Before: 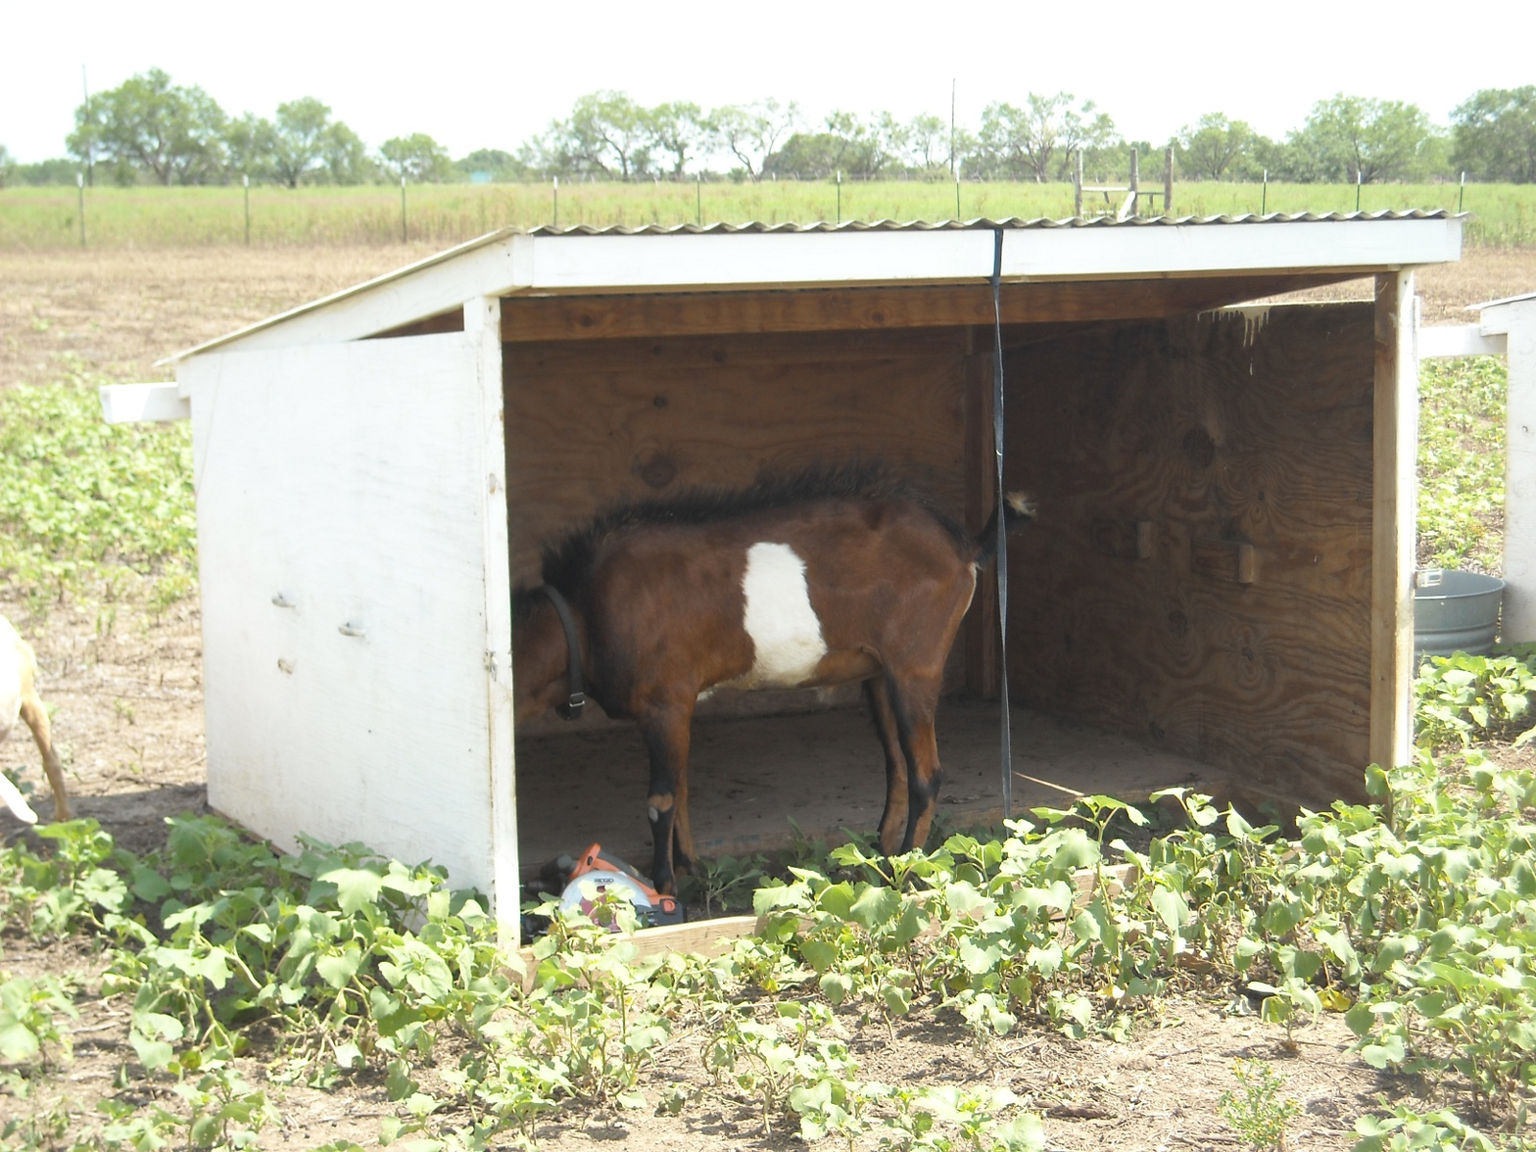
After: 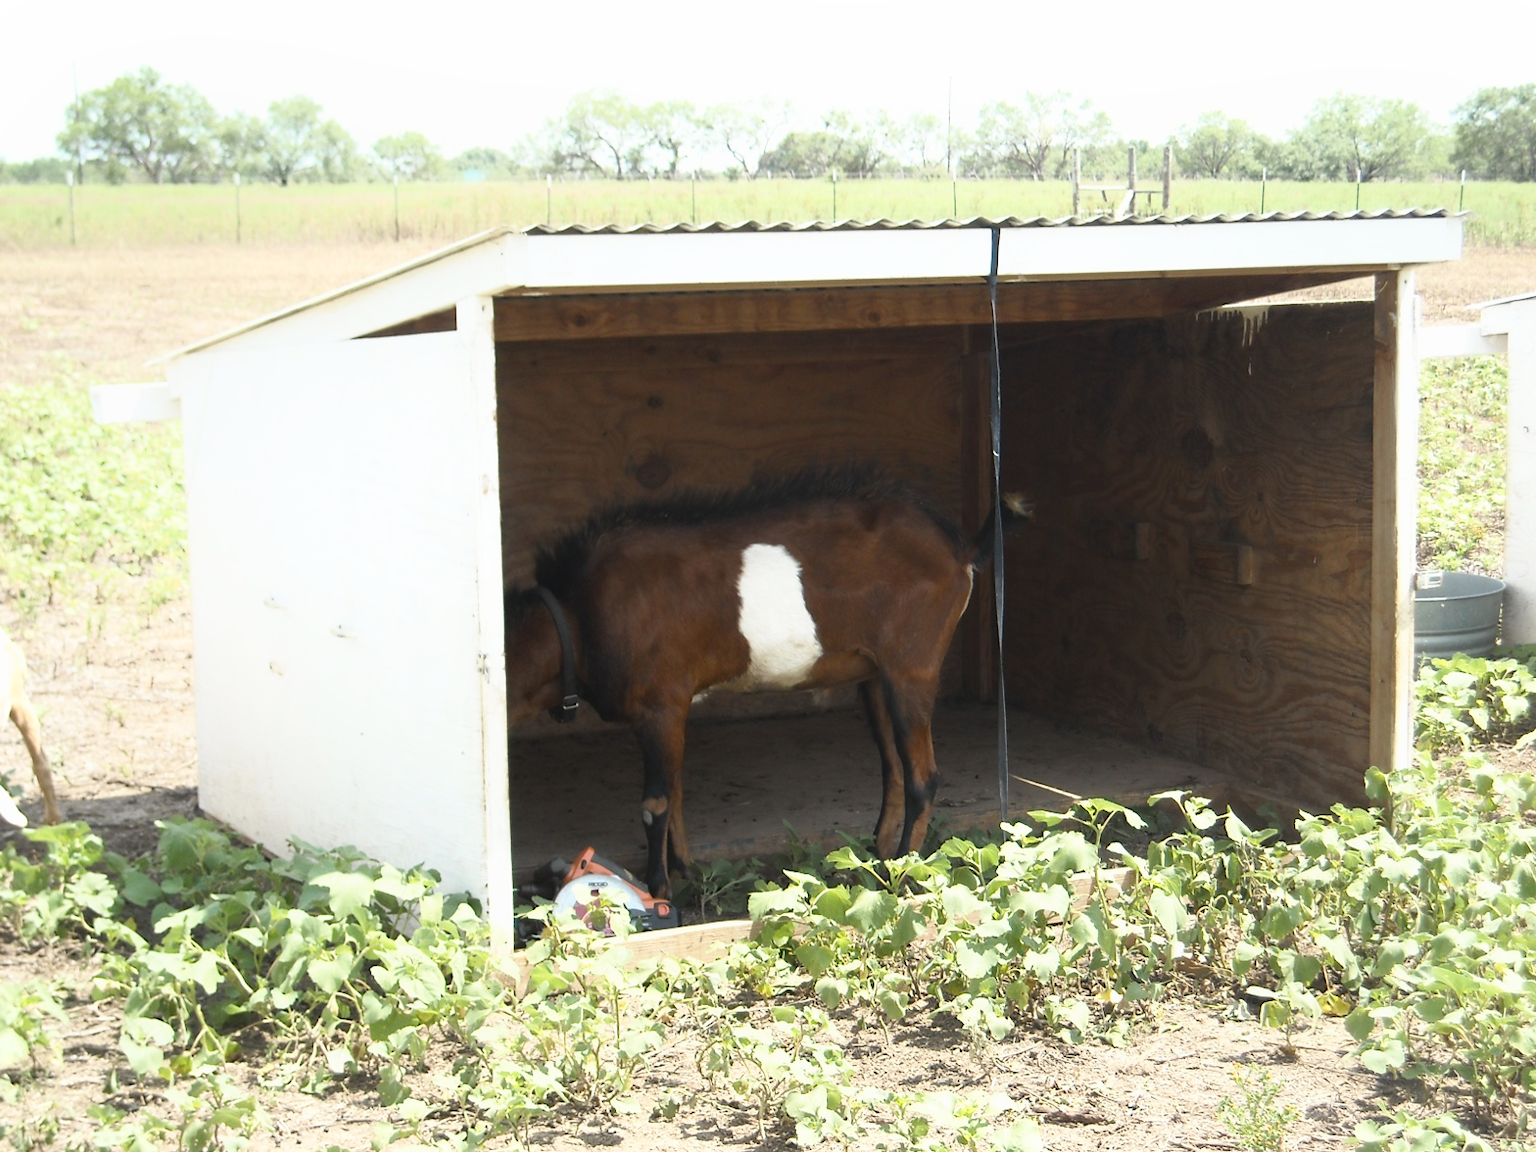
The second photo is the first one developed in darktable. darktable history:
crop and rotate: left 0.7%, top 0.283%, bottom 0.387%
shadows and highlights: shadows -61.31, white point adjustment -5.38, highlights 62.15
